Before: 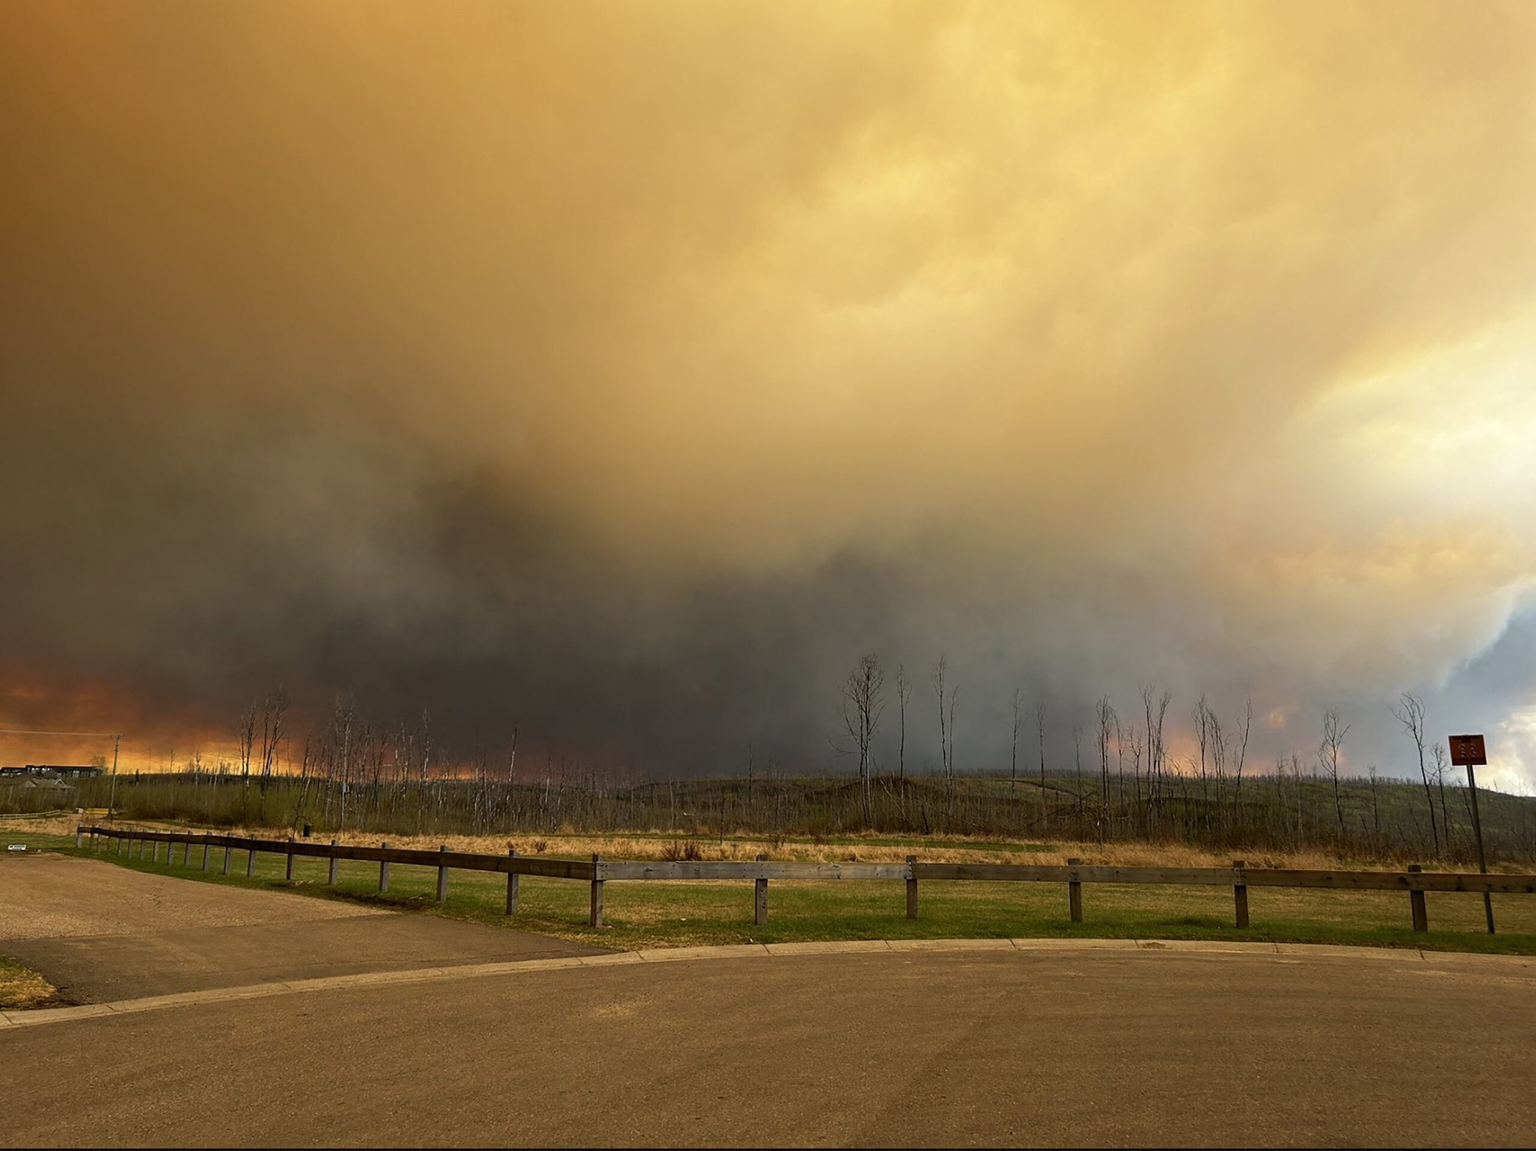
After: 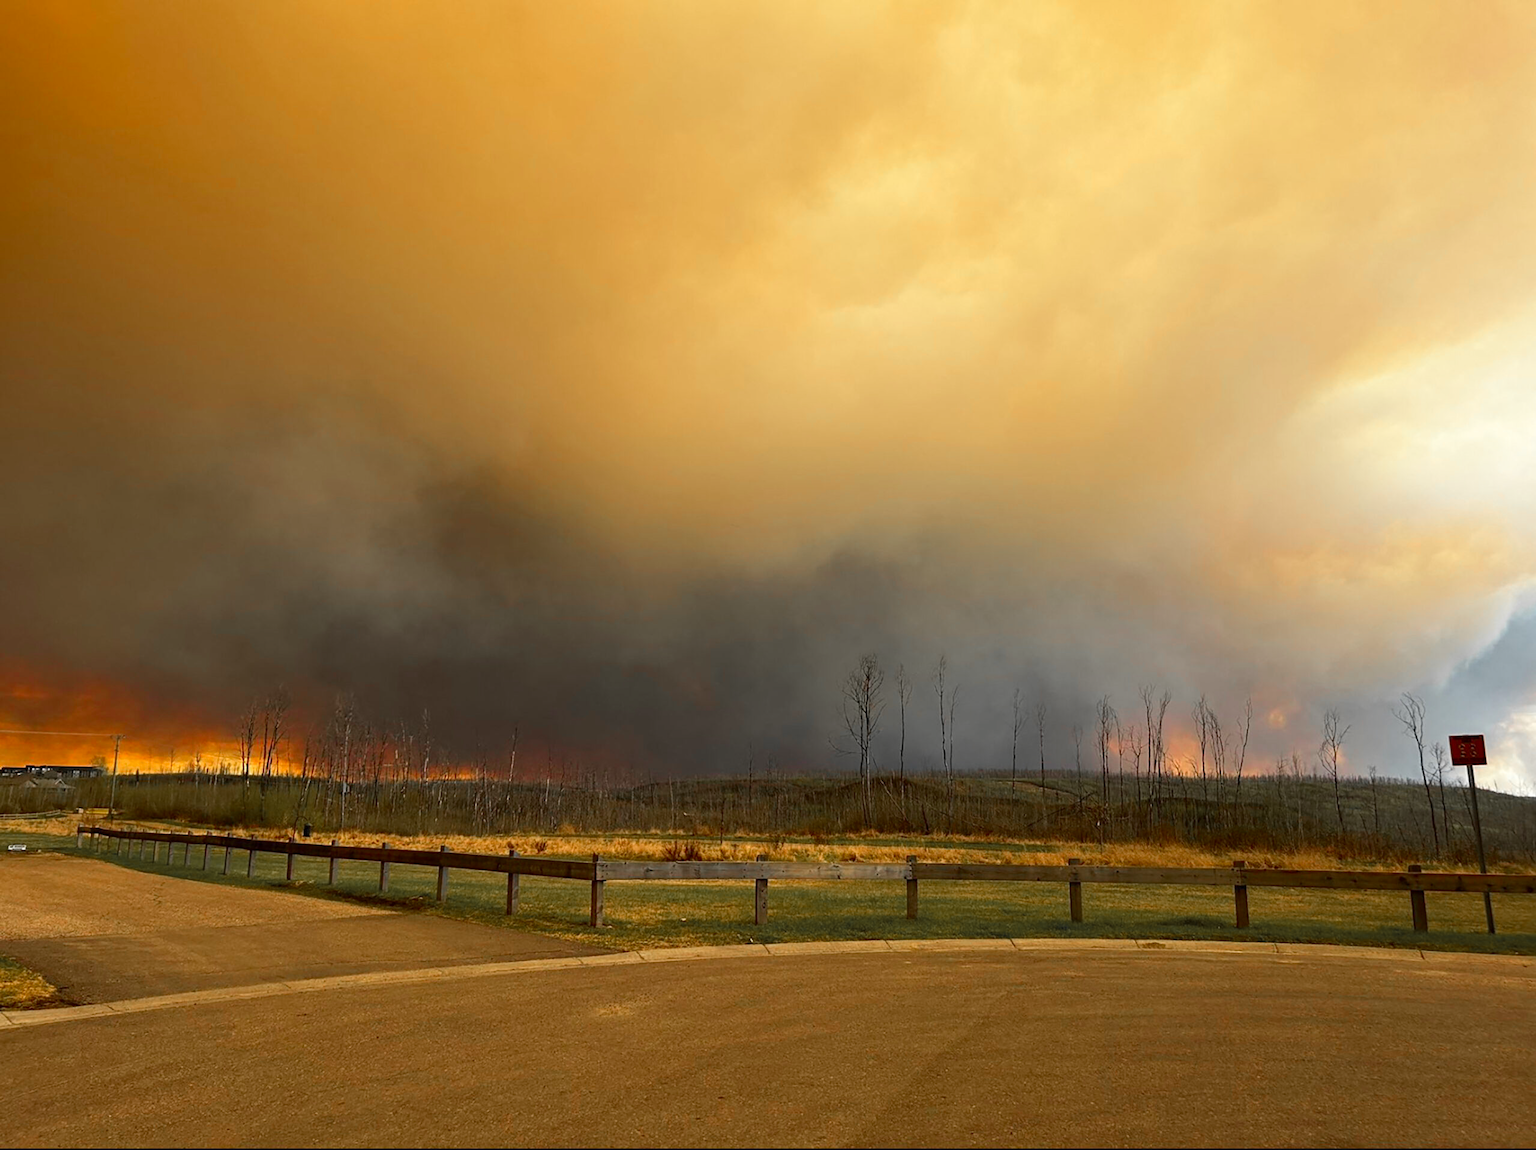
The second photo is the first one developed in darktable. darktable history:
contrast brightness saturation: contrast 0.1, brightness 0.03, saturation 0.09
color zones: curves: ch1 [(0, 0.679) (0.143, 0.647) (0.286, 0.261) (0.378, -0.011) (0.571, 0.396) (0.714, 0.399) (0.857, 0.406) (1, 0.679)]
